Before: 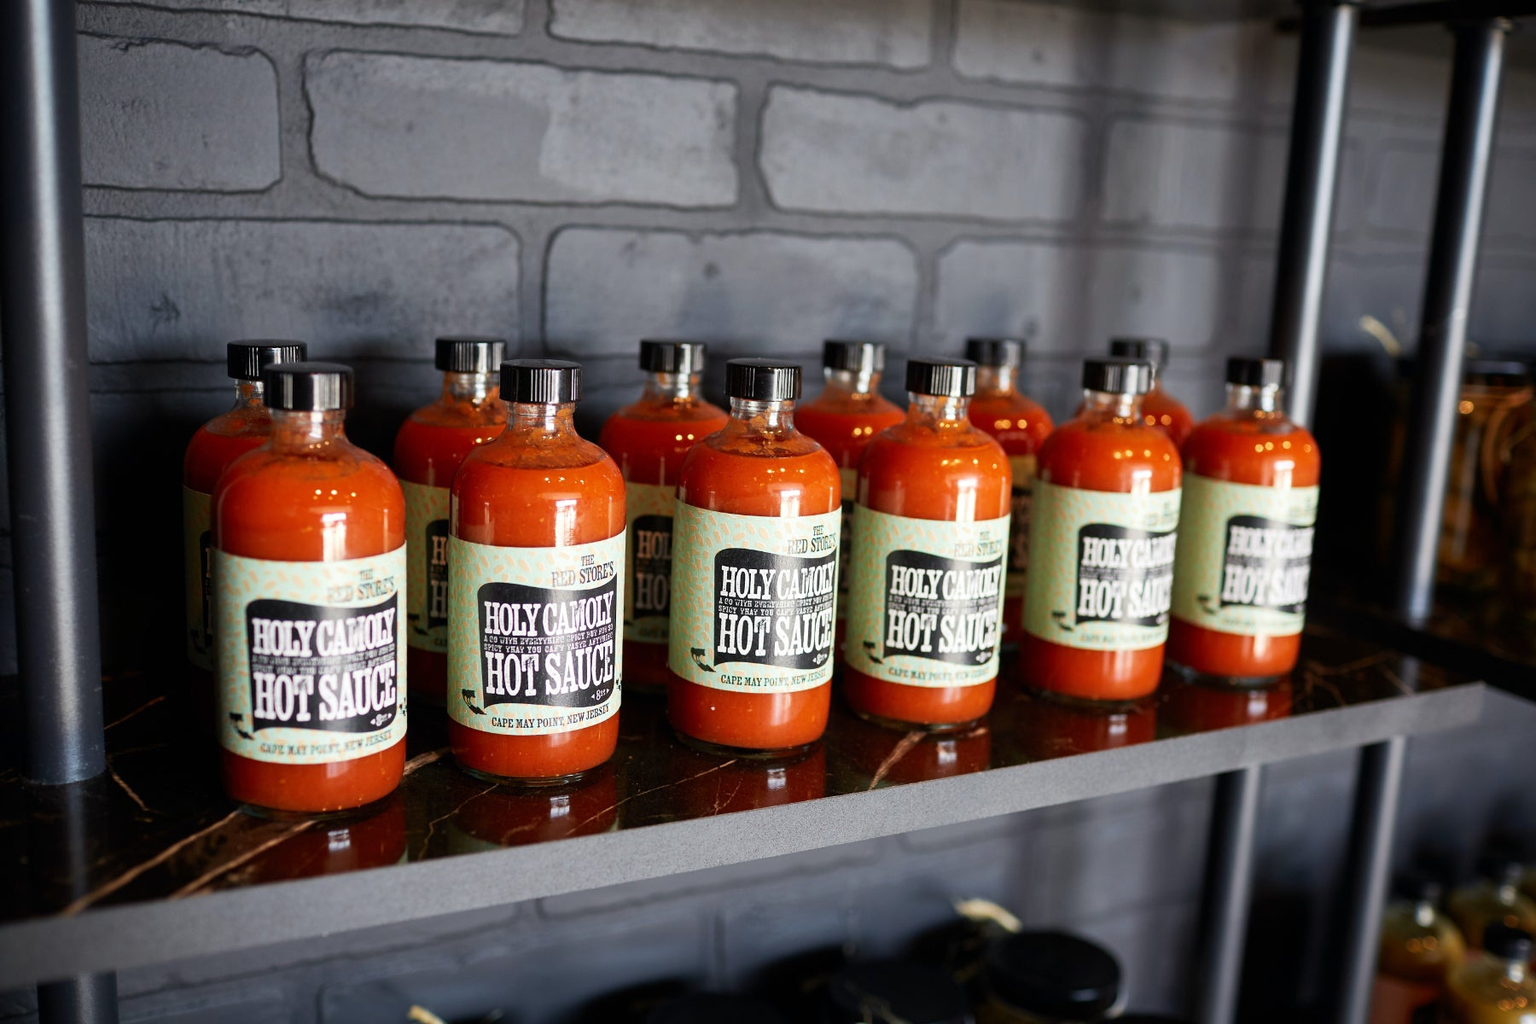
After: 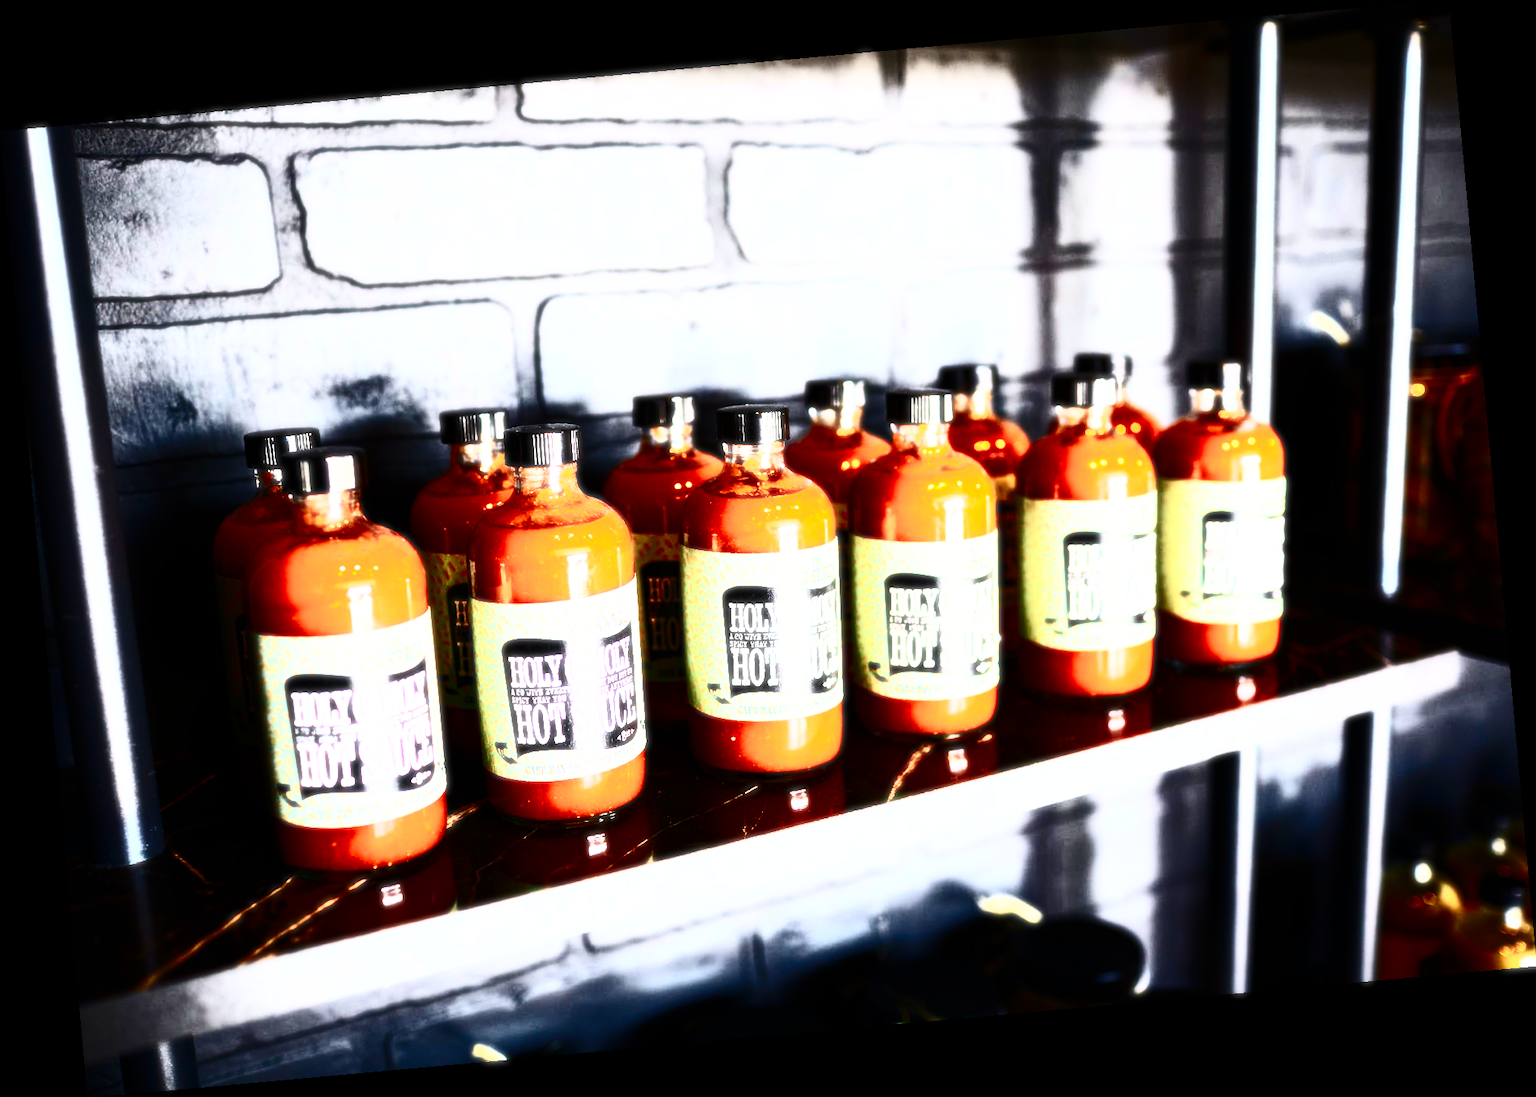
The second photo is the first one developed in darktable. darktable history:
bloom: size 0%, threshold 54.82%, strength 8.31%
contrast brightness saturation: contrast 0.93, brightness 0.2
color balance: contrast 8.5%, output saturation 105%
rotate and perspective: rotation -5.2°, automatic cropping off
base curve: curves: ch0 [(0, 0) (0.036, 0.037) (0.121, 0.228) (0.46, 0.76) (0.859, 0.983) (1, 1)], preserve colors none
